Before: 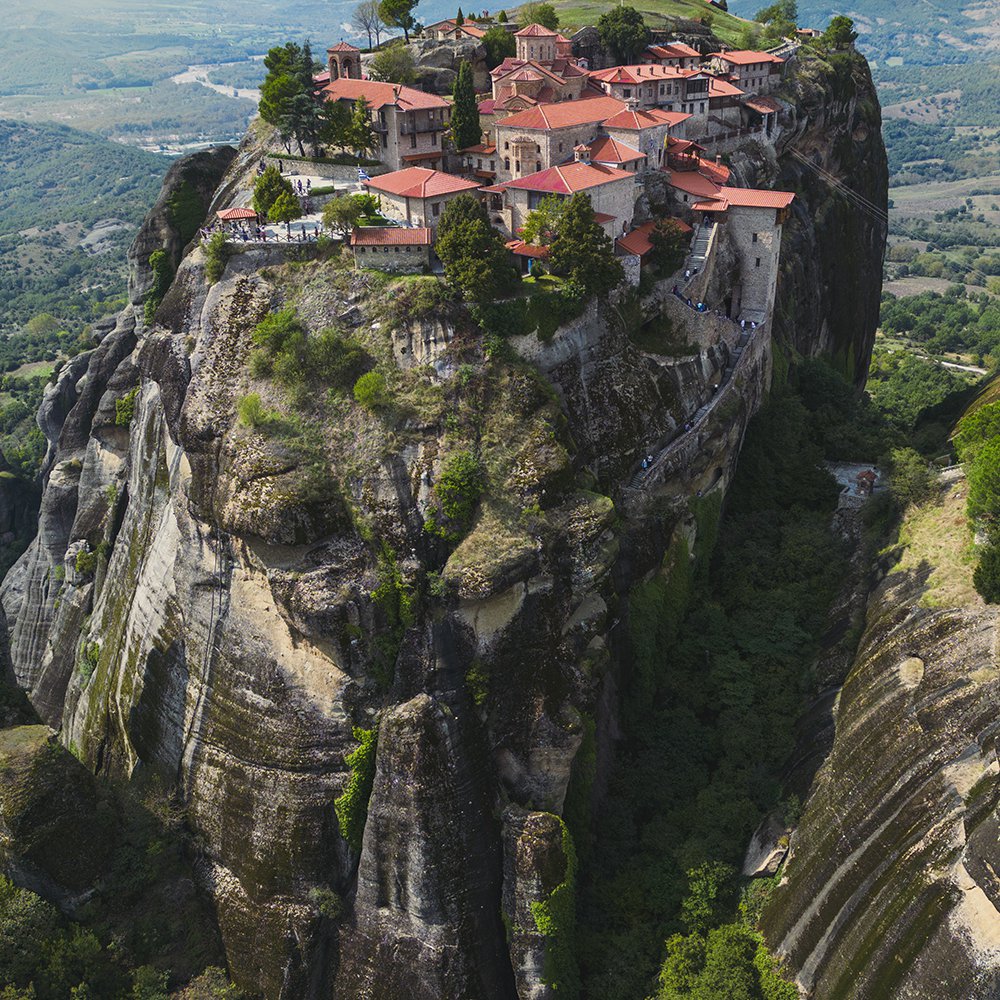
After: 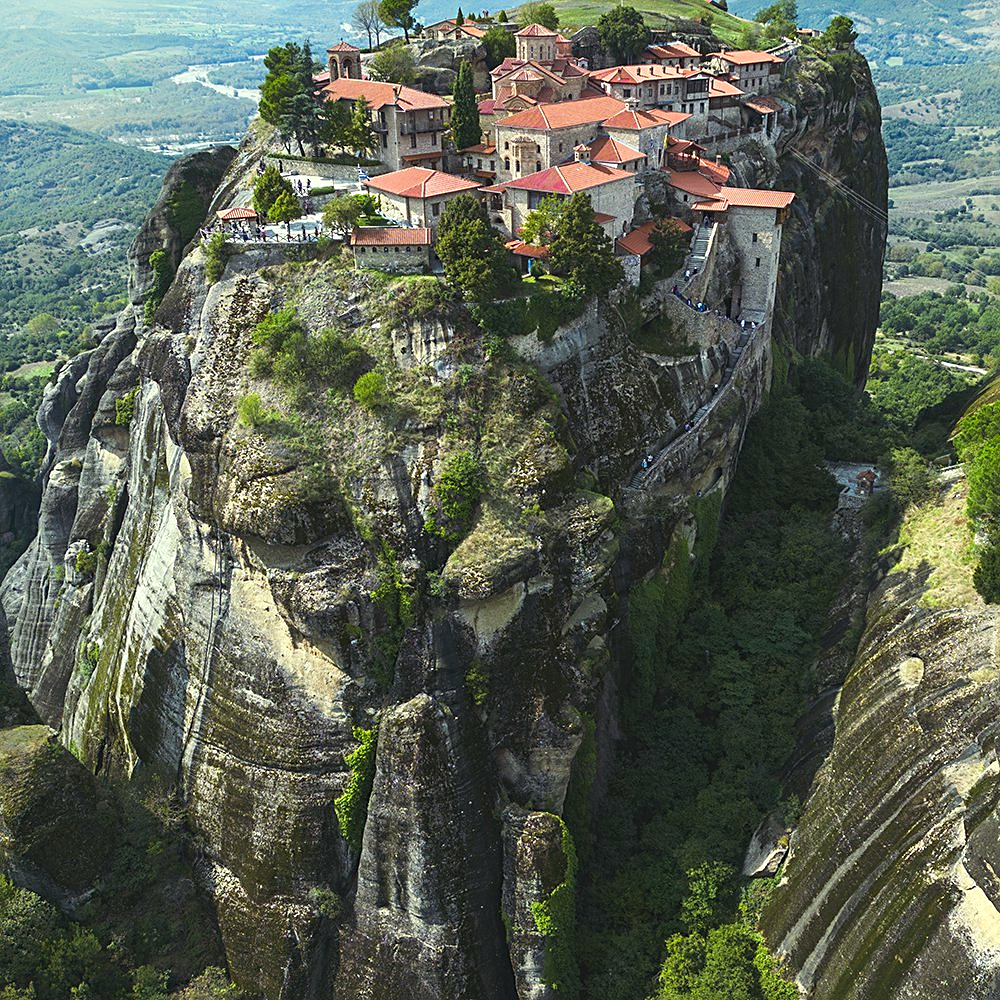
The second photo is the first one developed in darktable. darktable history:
sharpen: amount 0.496
color correction: highlights a* -8.45, highlights b* 3.27
exposure: black level correction 0.001, exposure 0.499 EV, compensate highlight preservation false
